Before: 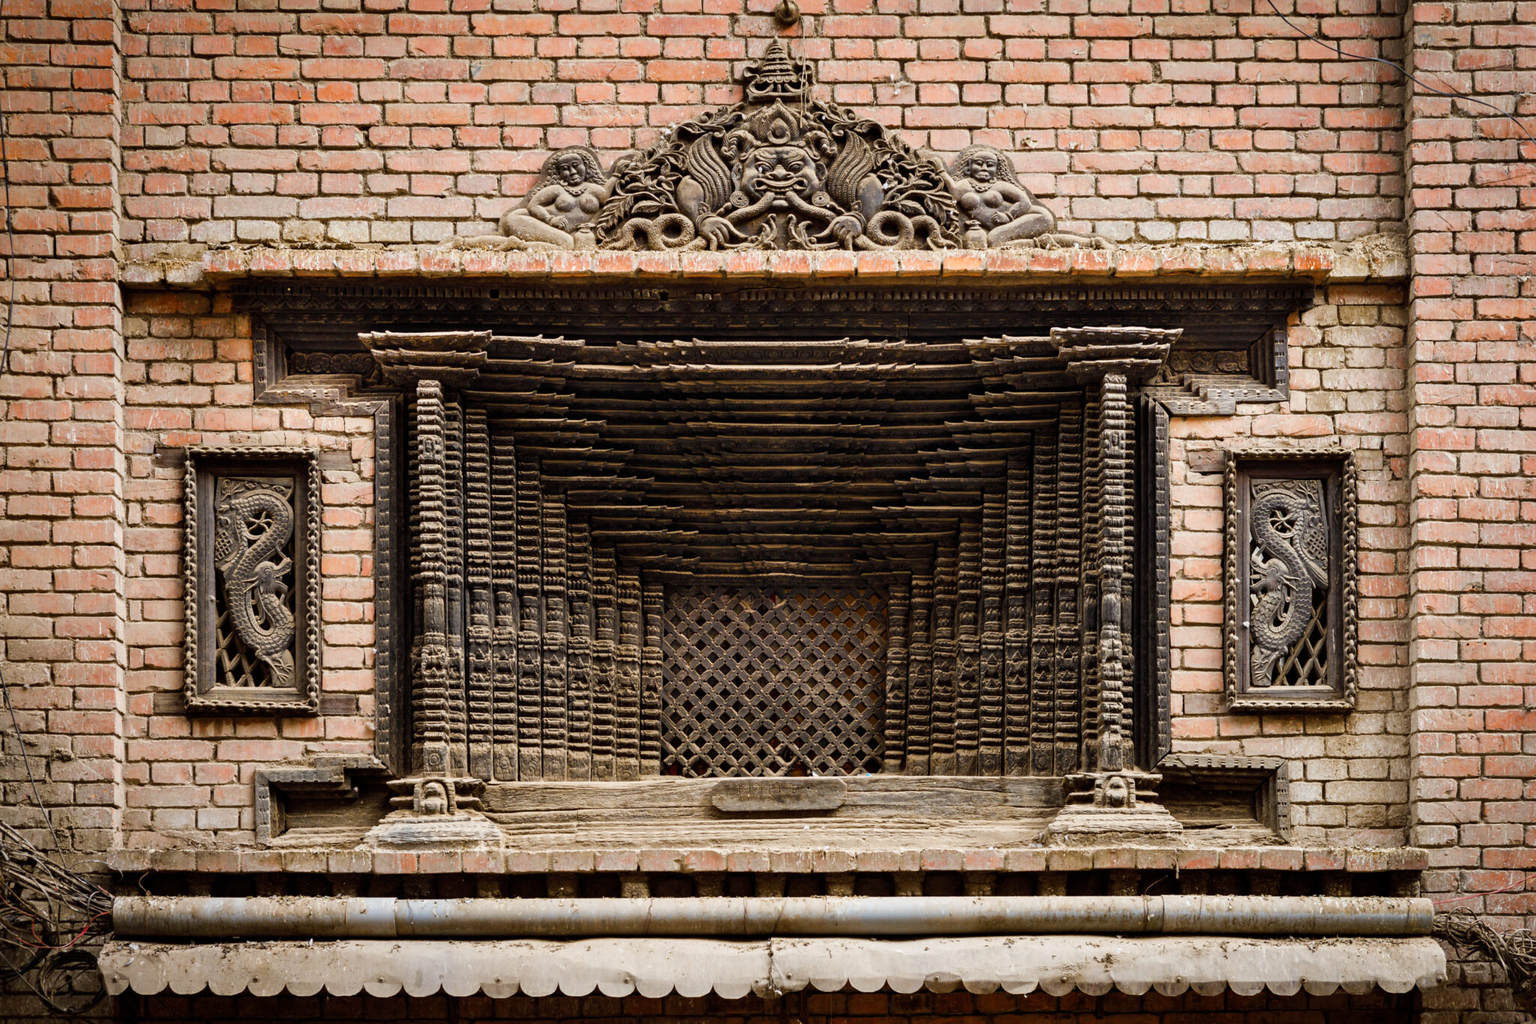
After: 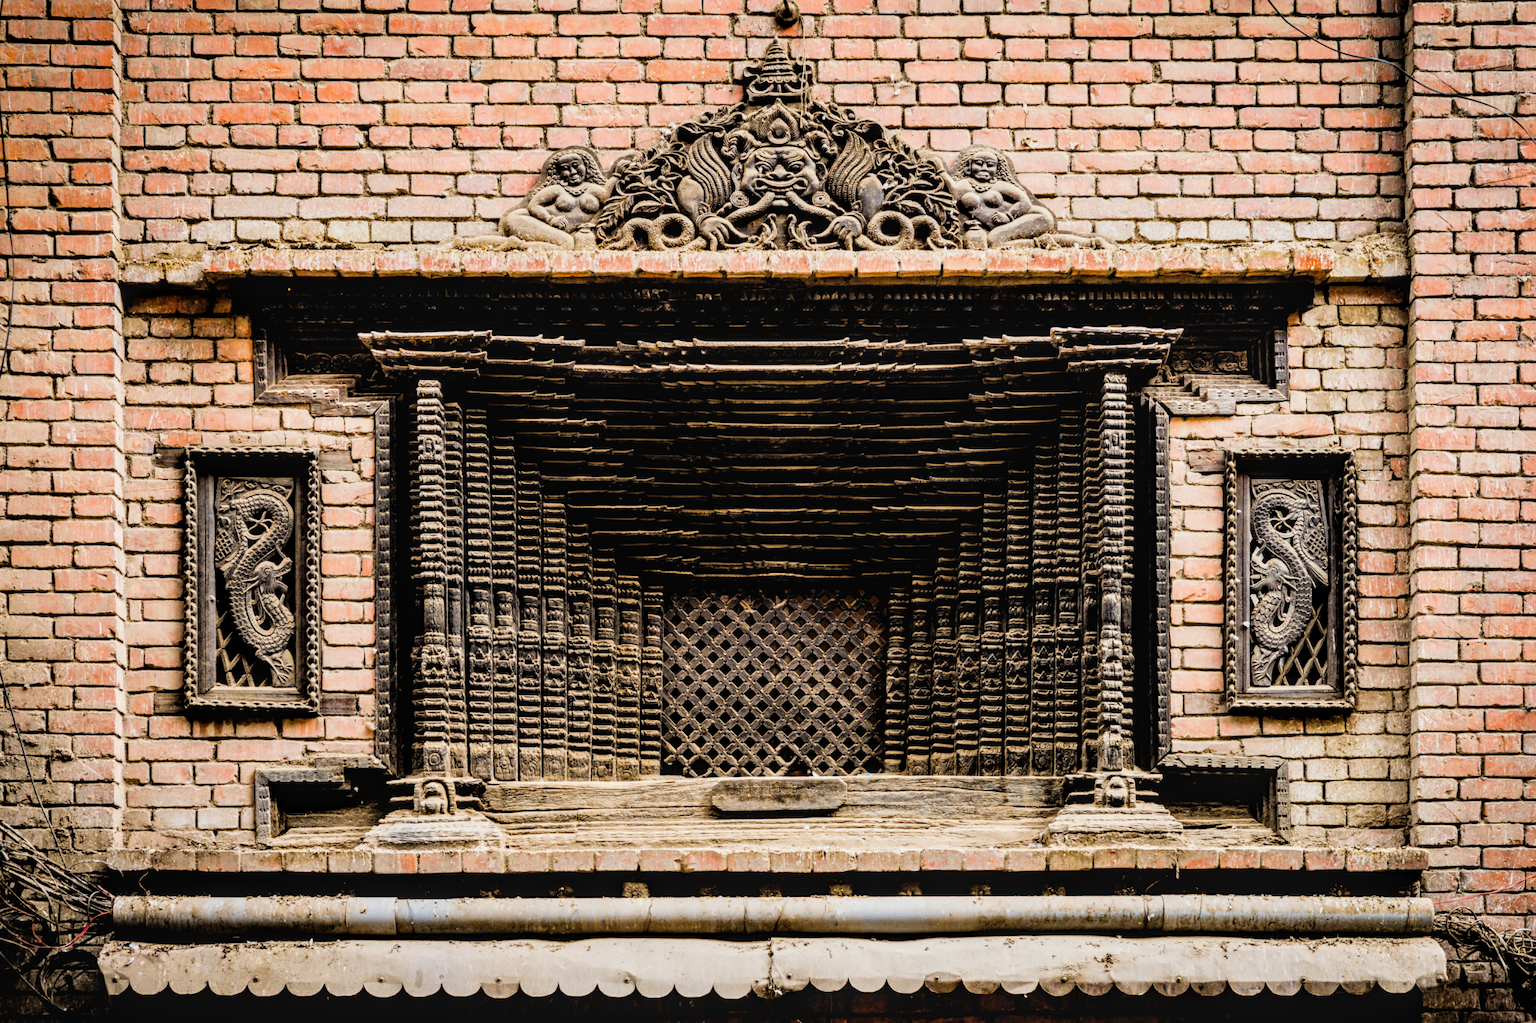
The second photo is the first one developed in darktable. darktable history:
exposure: black level correction 0, exposure 0.5 EV, compensate exposure bias true, compensate highlight preservation false
color balance rgb: perceptual saturation grading › global saturation 10%, global vibrance 10%
local contrast: on, module defaults
filmic rgb: black relative exposure -3.5 EV, white relative exposure 3.5 EV, hardness 2.44, contrast 1.4
